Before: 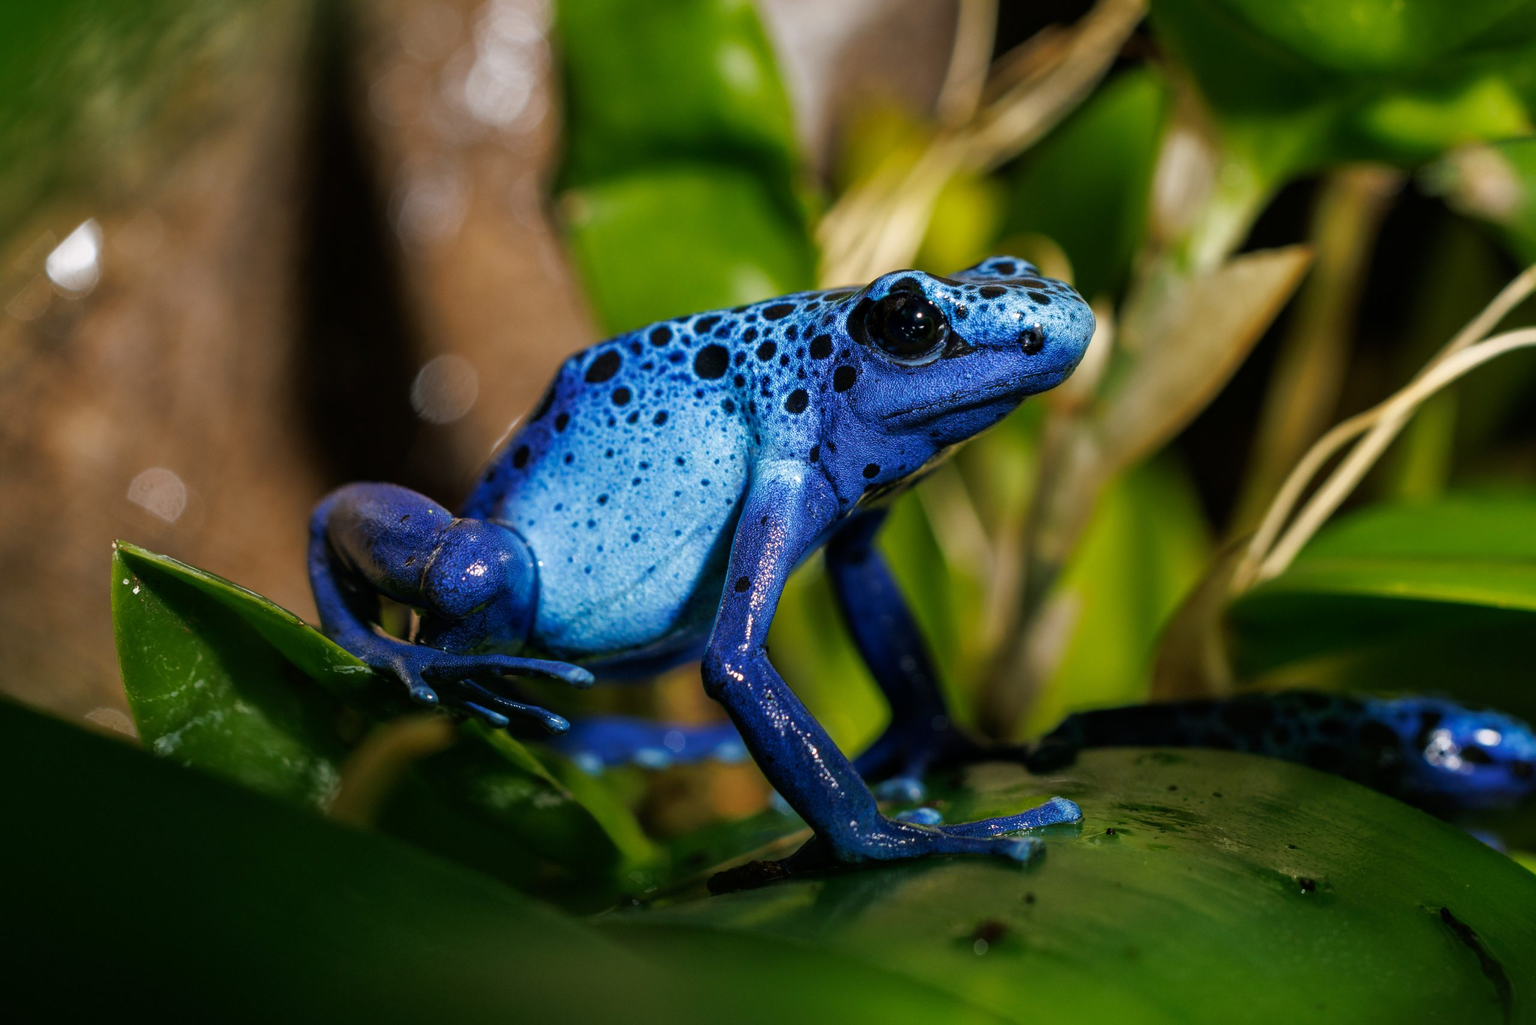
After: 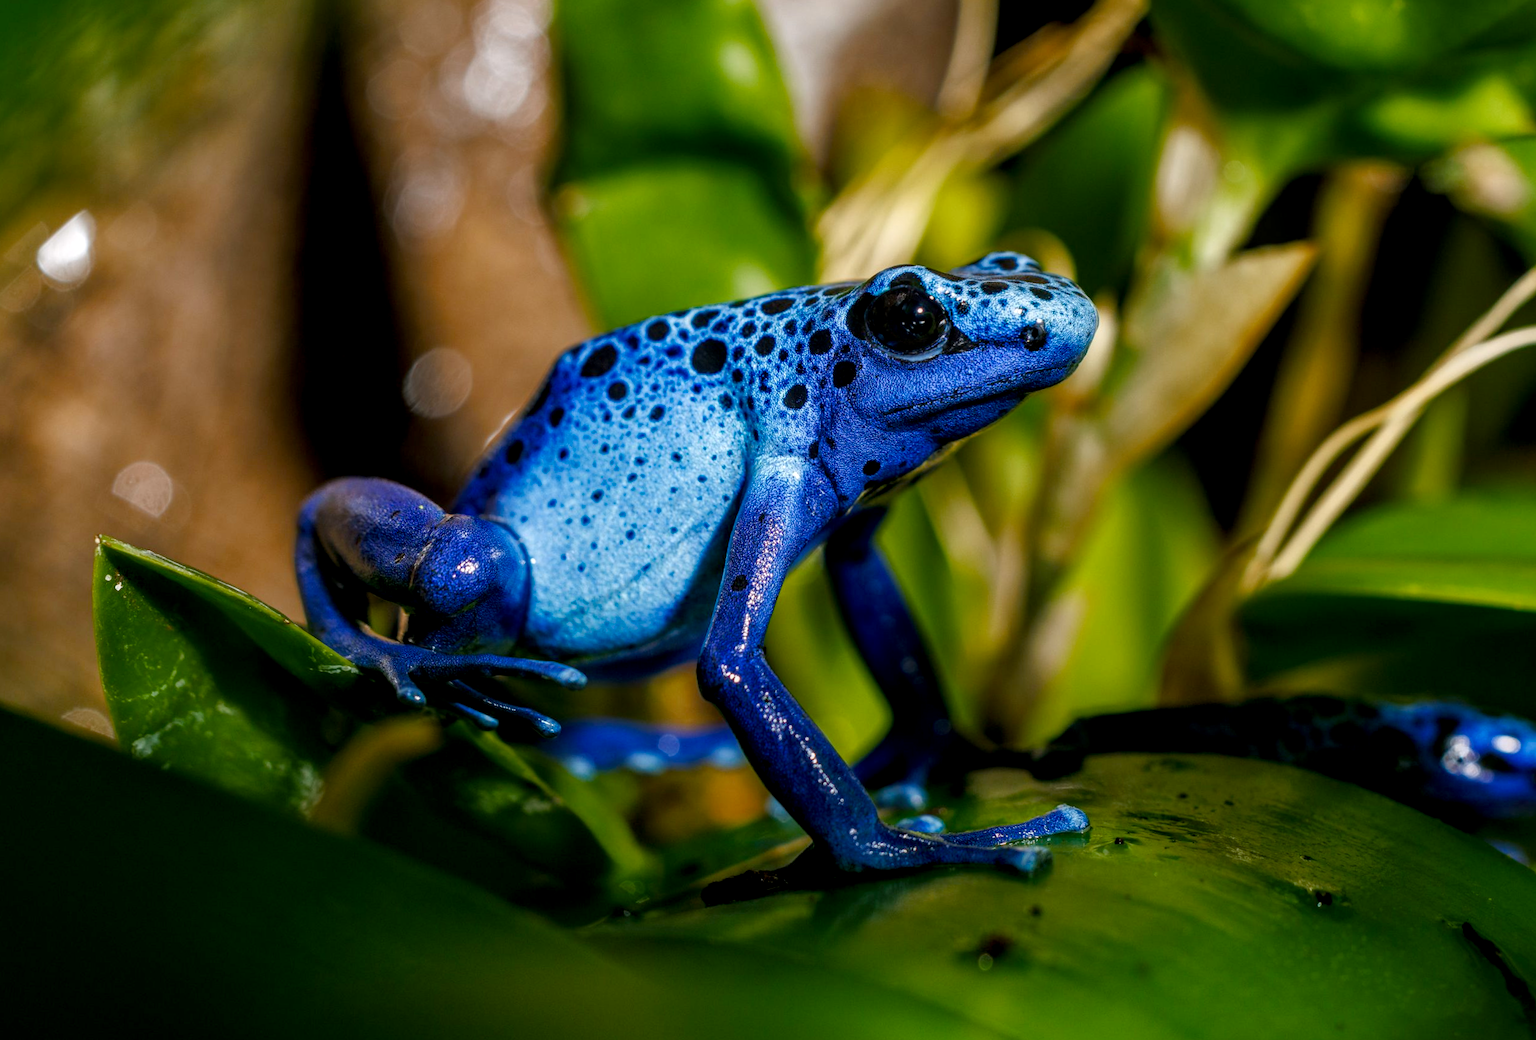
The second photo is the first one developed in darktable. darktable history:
rotate and perspective: rotation 0.226°, lens shift (vertical) -0.042, crop left 0.023, crop right 0.982, crop top 0.006, crop bottom 0.994
local contrast: detail 130%
color balance rgb: perceptual saturation grading › global saturation 20%, perceptual saturation grading › highlights -25%, perceptual saturation grading › shadows 25%
